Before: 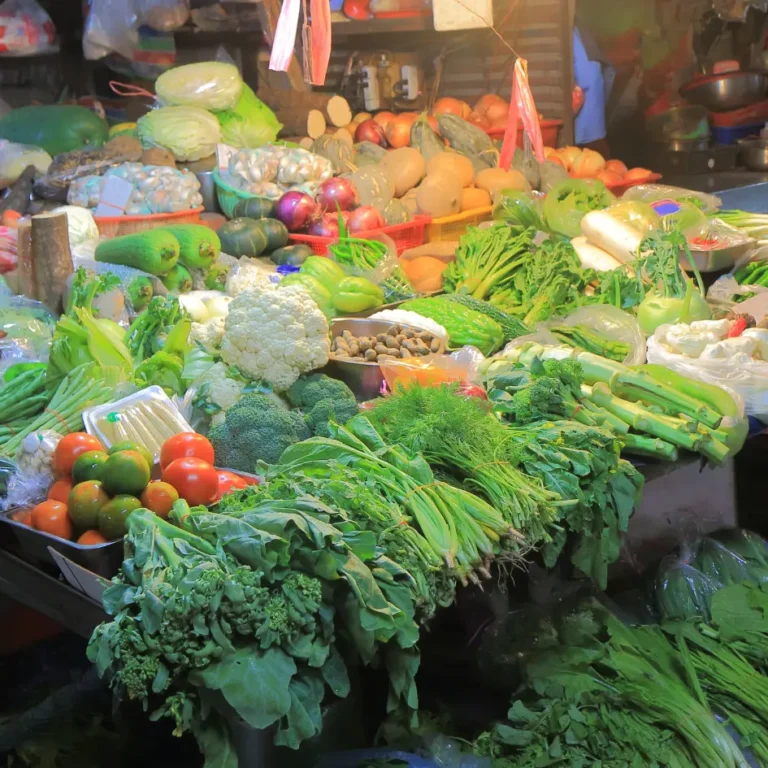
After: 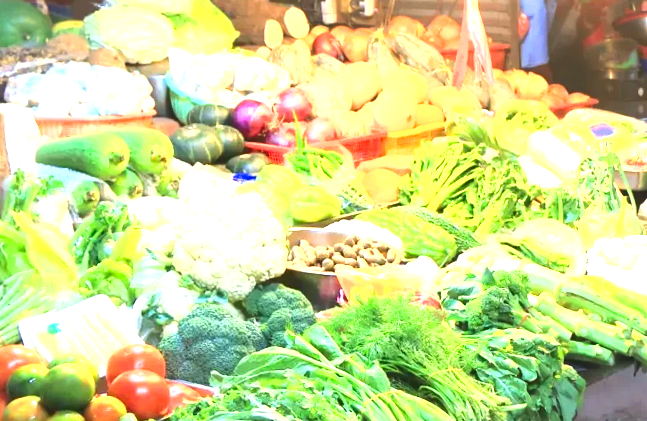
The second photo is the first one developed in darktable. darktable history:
crop and rotate: left 9.345%, top 7.22%, right 4.982%, bottom 32.331%
exposure: black level correction 0, exposure 1.6 EV, compensate exposure bias true, compensate highlight preservation false
shadows and highlights: shadows 32, highlights -32, soften with gaussian
rotate and perspective: rotation -0.013°, lens shift (vertical) -0.027, lens shift (horizontal) 0.178, crop left 0.016, crop right 0.989, crop top 0.082, crop bottom 0.918
